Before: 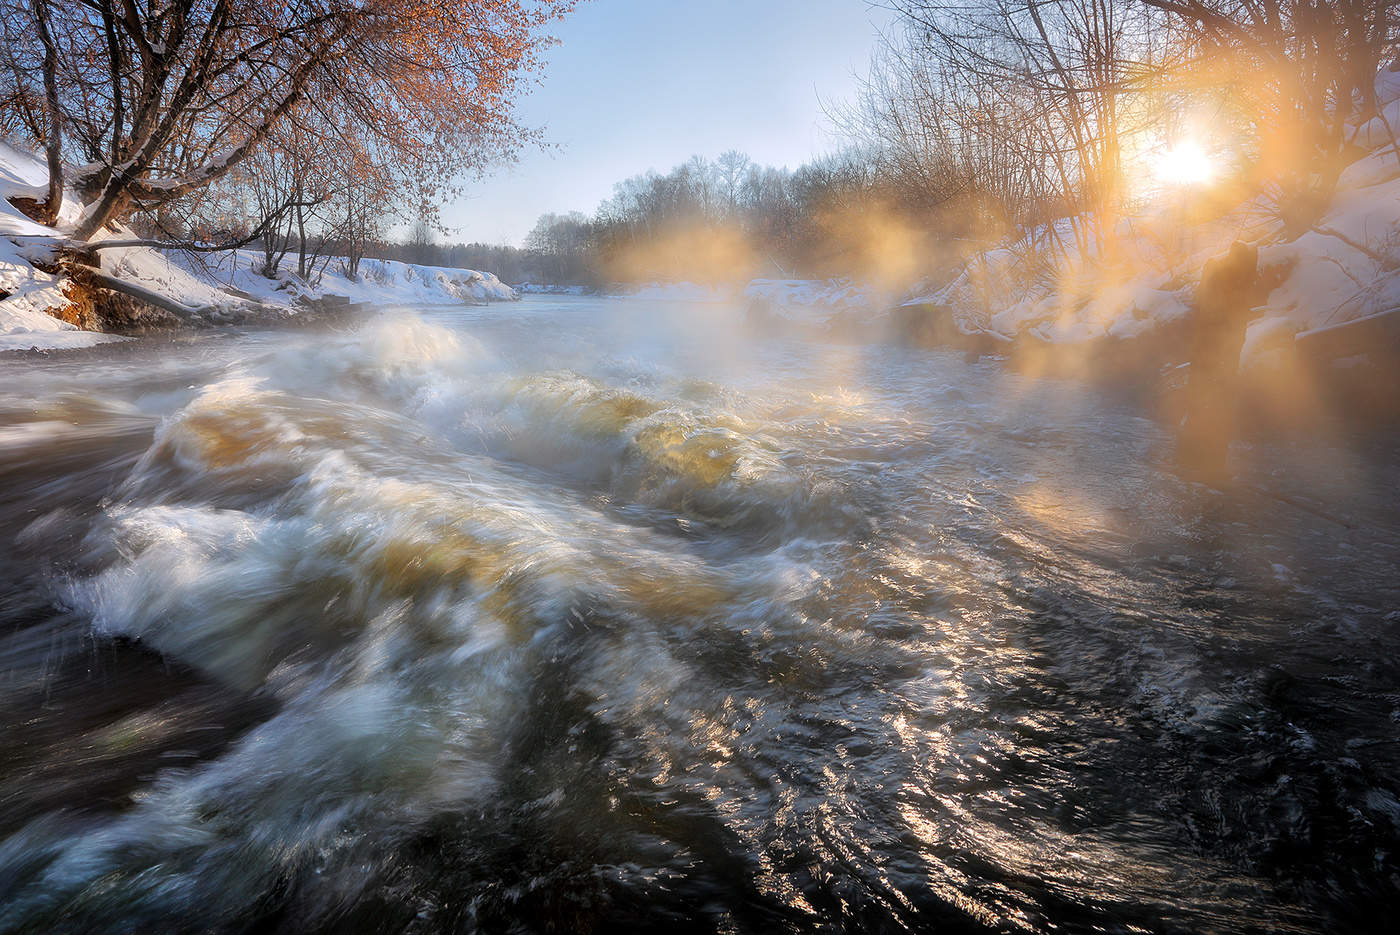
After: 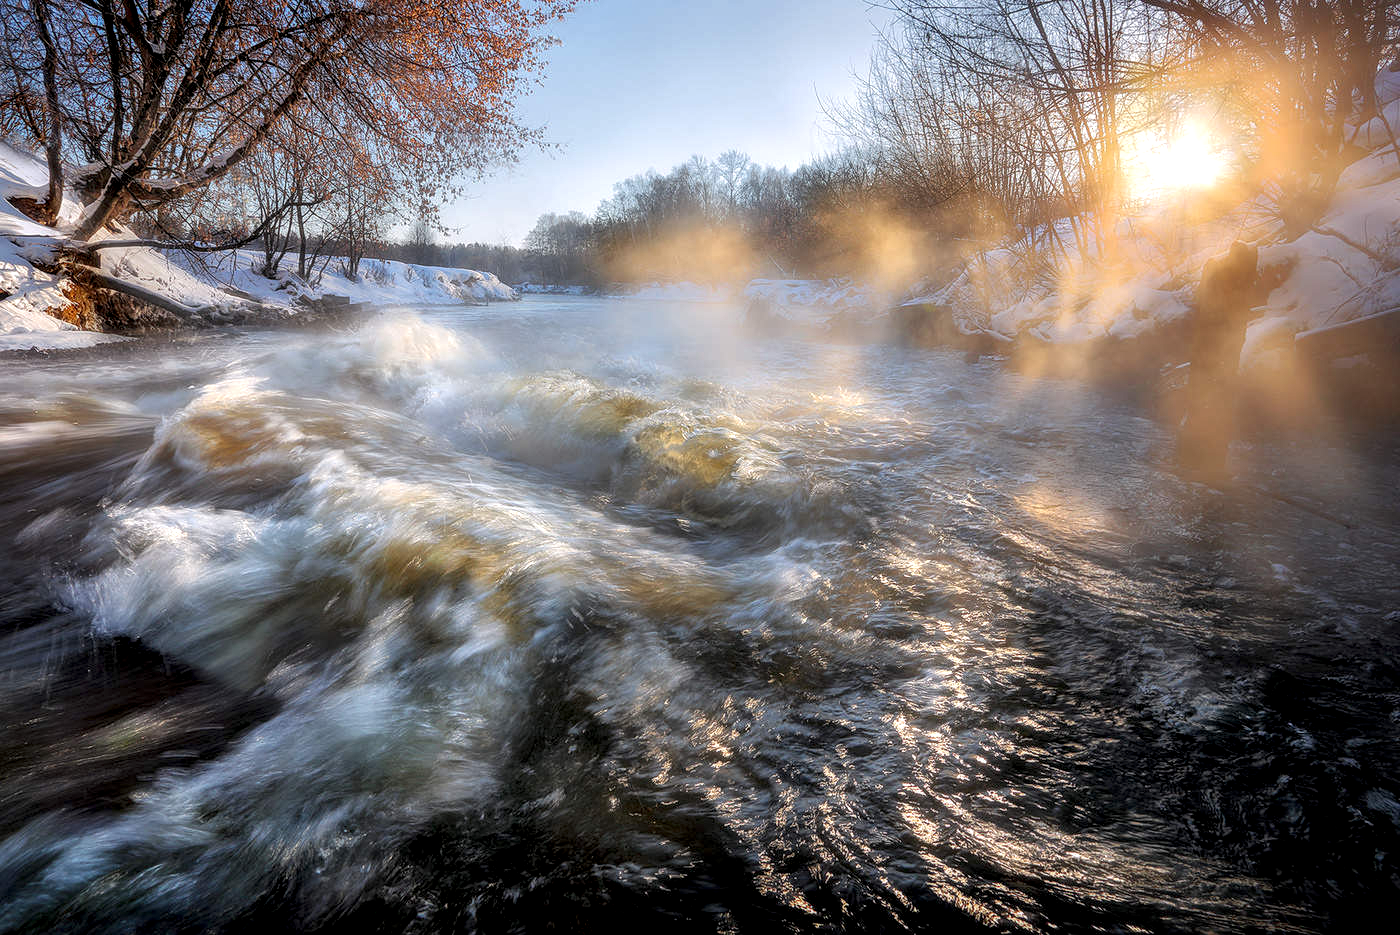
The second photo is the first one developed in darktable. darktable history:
vignetting: fall-off radius 60.92%, brightness -0.239, saturation 0.149, unbound false
local contrast: highlights 28%, detail 150%
